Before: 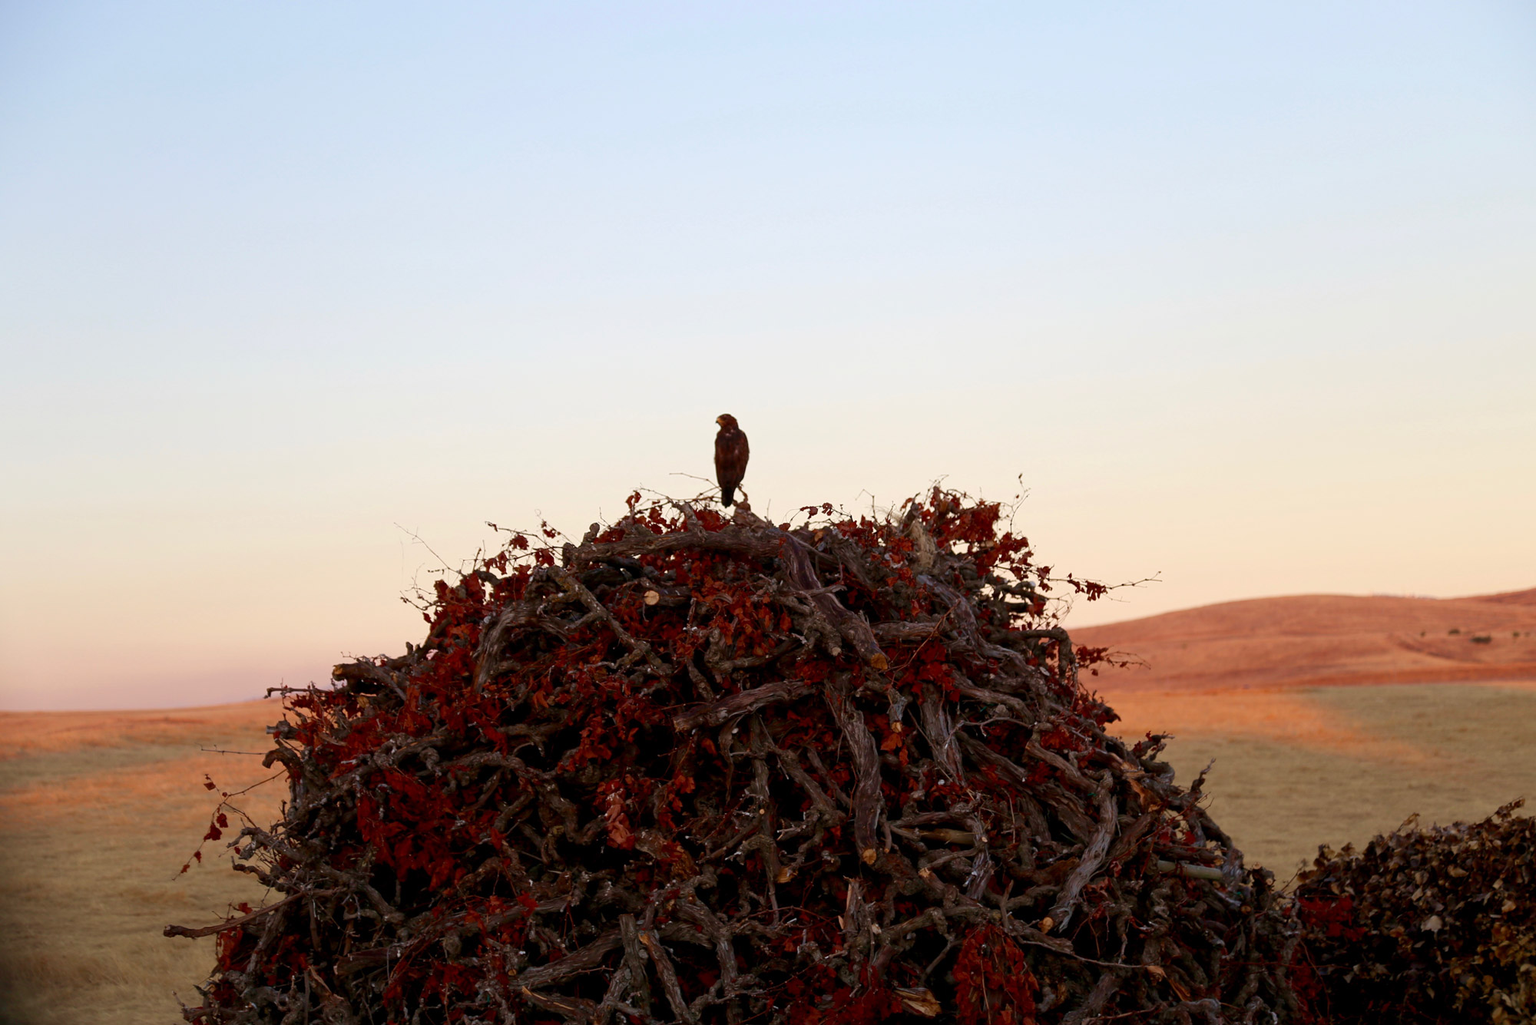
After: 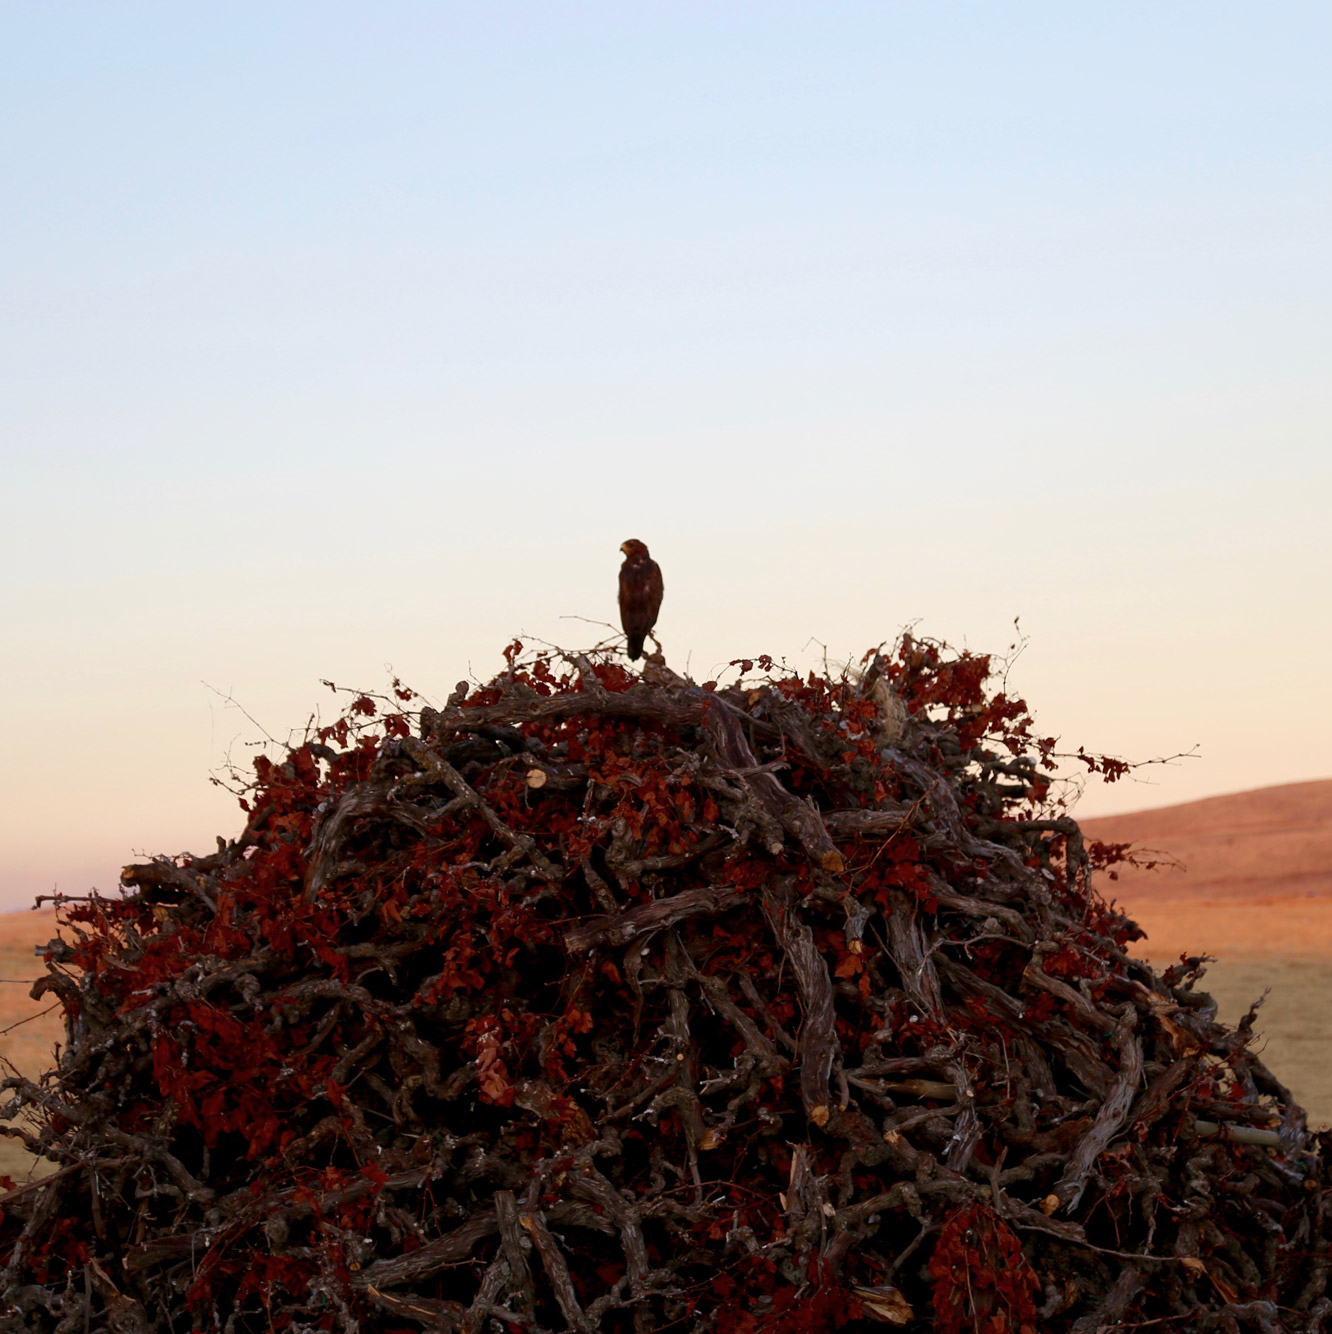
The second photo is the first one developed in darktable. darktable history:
crop and rotate: left 15.639%, right 17.746%
contrast brightness saturation: saturation -0.064
